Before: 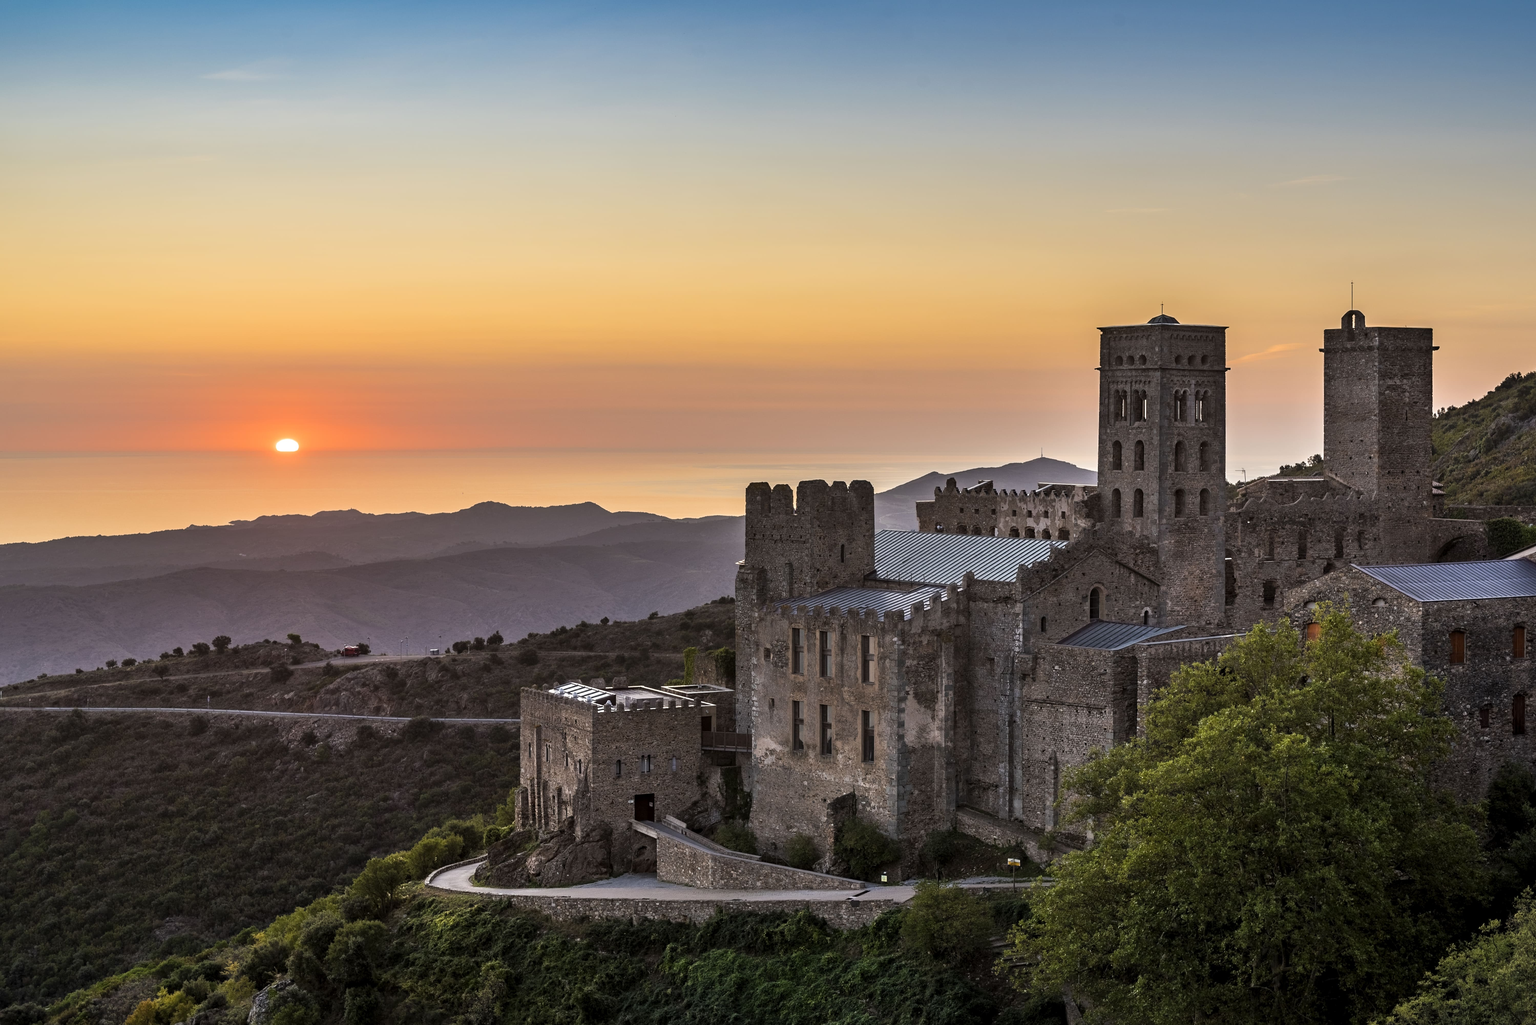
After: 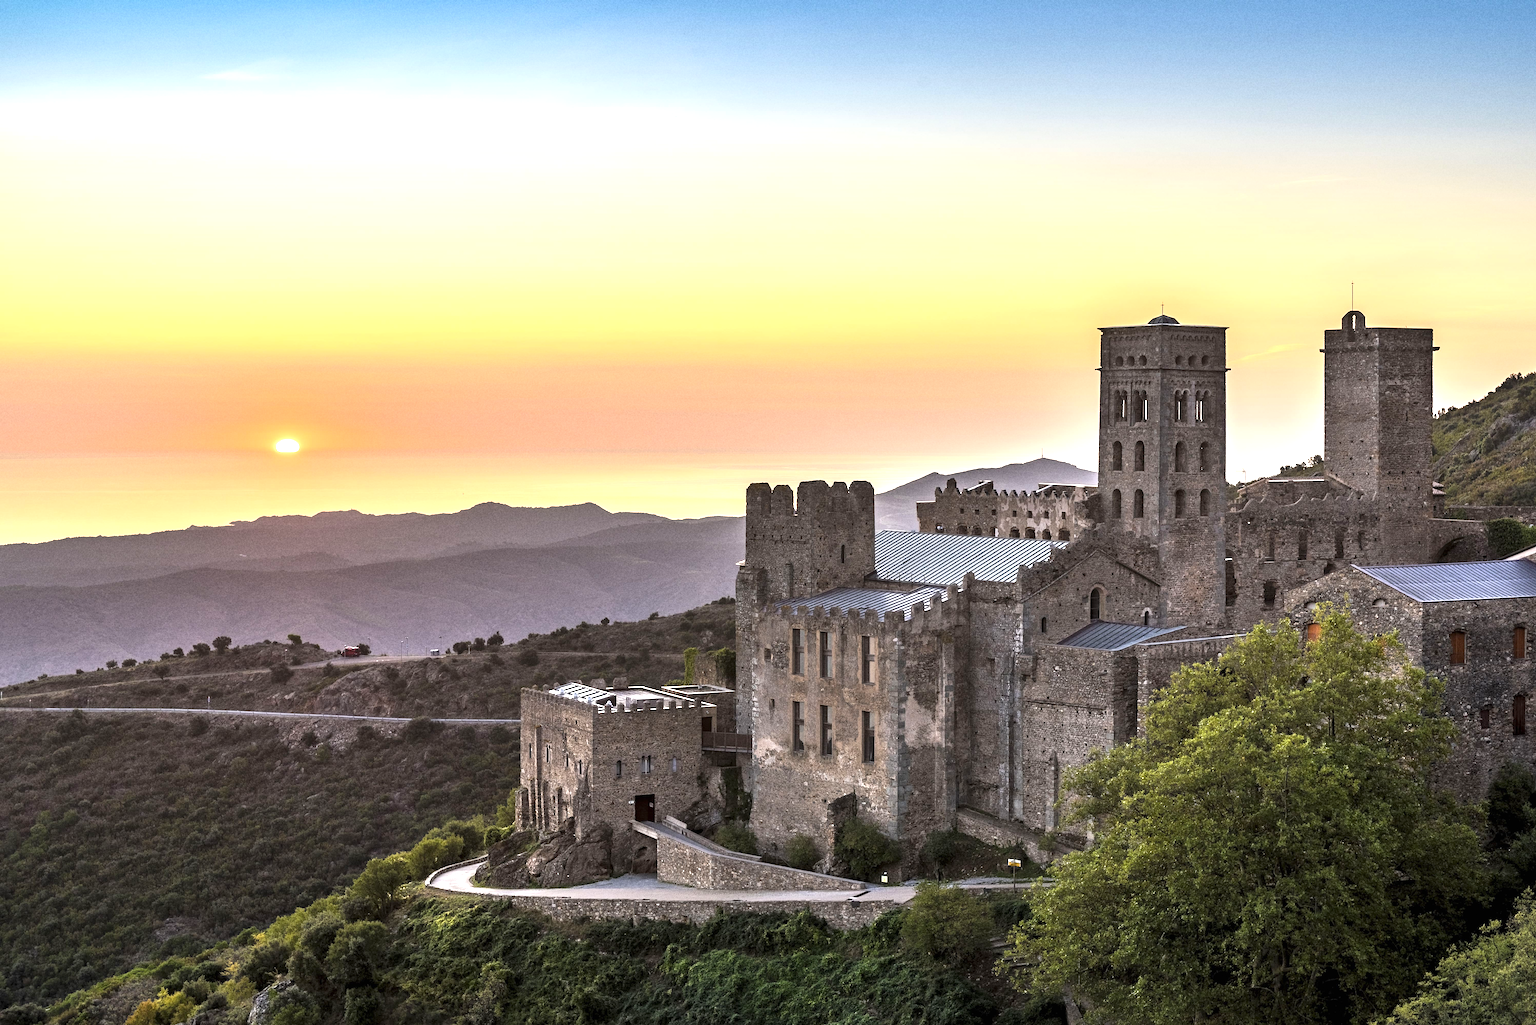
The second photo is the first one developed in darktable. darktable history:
exposure: black level correction 0, exposure 1.1 EV, compensate exposure bias true, compensate highlight preservation false
grain: on, module defaults
